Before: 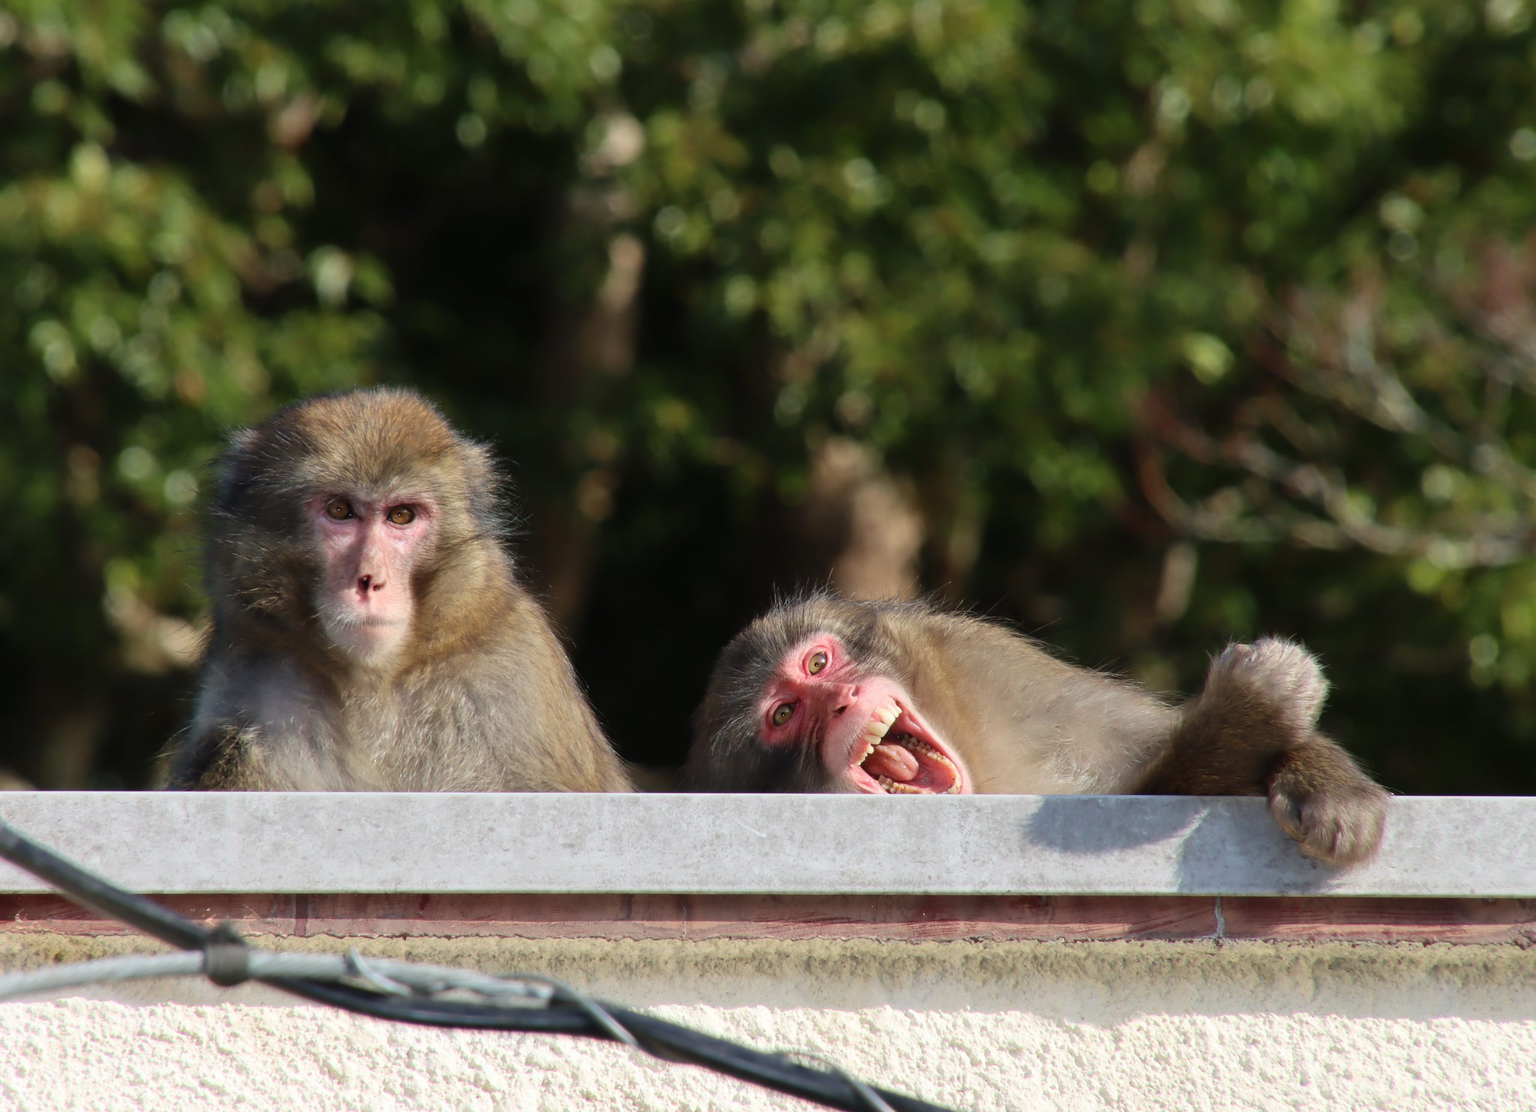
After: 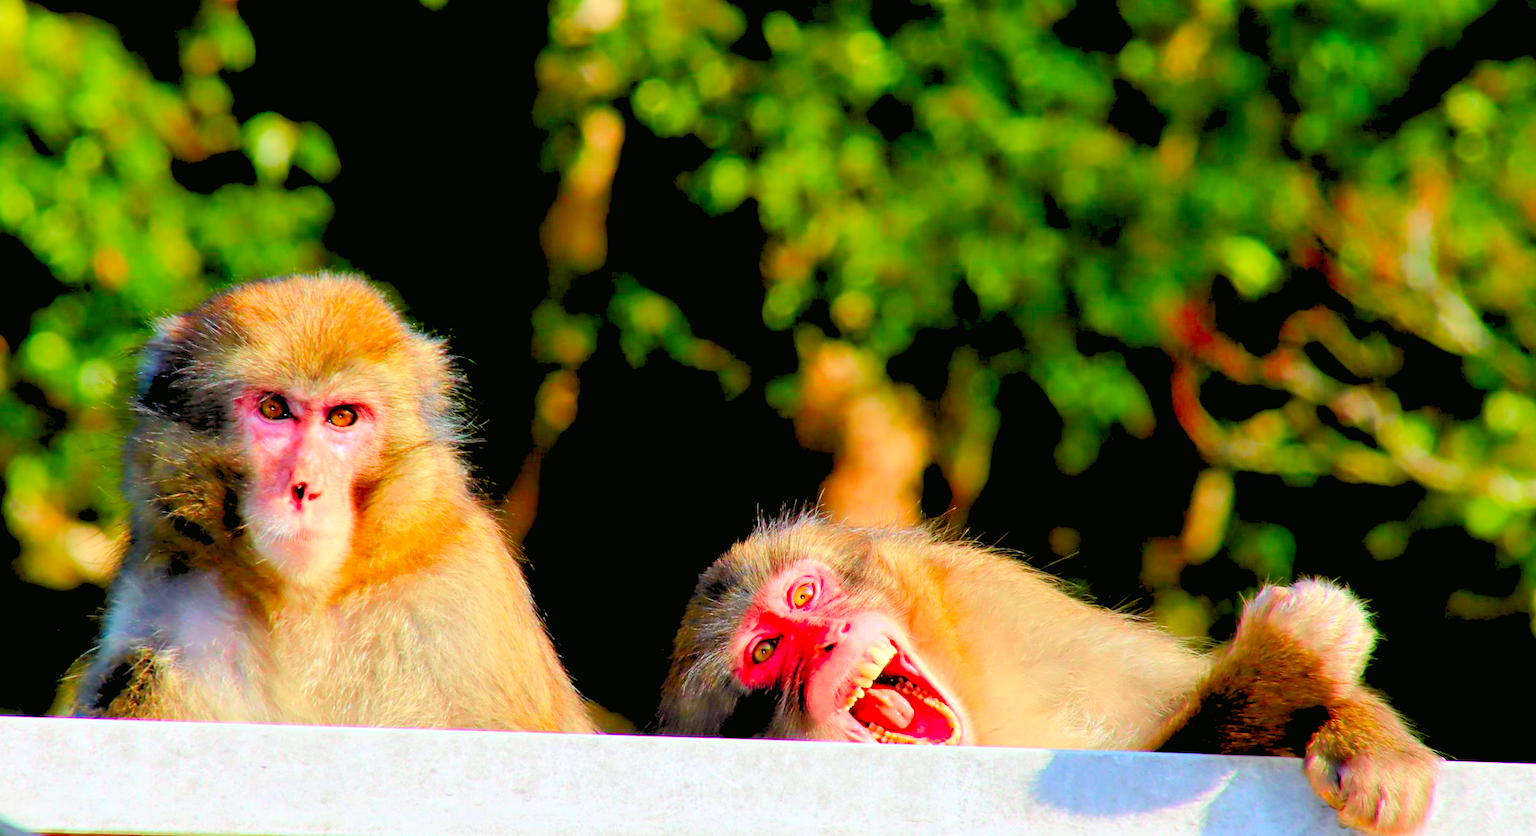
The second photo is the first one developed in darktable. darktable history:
crop: left 5.596%, top 10.314%, right 3.534%, bottom 19.395%
tone curve: curves: ch0 [(0, 0.01) (0.037, 0.032) (0.131, 0.108) (0.275, 0.256) (0.483, 0.512) (0.61, 0.665) (0.696, 0.742) (0.792, 0.819) (0.911, 0.925) (0.997, 0.995)]; ch1 [(0, 0) (0.308, 0.29) (0.425, 0.411) (0.492, 0.488) (0.505, 0.503) (0.527, 0.531) (0.568, 0.594) (0.683, 0.702) (0.746, 0.77) (1, 1)]; ch2 [(0, 0) (0.246, 0.233) (0.36, 0.352) (0.415, 0.415) (0.485, 0.487) (0.502, 0.504) (0.525, 0.523) (0.539, 0.553) (0.587, 0.594) (0.636, 0.652) (0.711, 0.729) (0.845, 0.855) (0.998, 0.977)], color space Lab, independent channels, preserve colors none
base curve: curves: ch0 [(0, 0) (0.297, 0.298) (1, 1)], preserve colors none
exposure: black level correction 0, exposure 0.7 EV, compensate exposure bias true, compensate highlight preservation false
color balance rgb: global offset › luminance -0.5%, perceptual saturation grading › highlights -17.77%, perceptual saturation grading › mid-tones 33.1%, perceptual saturation grading › shadows 50.52%, perceptual brilliance grading › highlights 10.8%, perceptual brilliance grading › shadows -10.8%, global vibrance 24.22%, contrast -25%
rotate and perspective: rotation 1.57°, crop left 0.018, crop right 0.982, crop top 0.039, crop bottom 0.961
color contrast: green-magenta contrast 1.55, blue-yellow contrast 1.83
rgb levels: levels [[0.027, 0.429, 0.996], [0, 0.5, 1], [0, 0.5, 1]]
